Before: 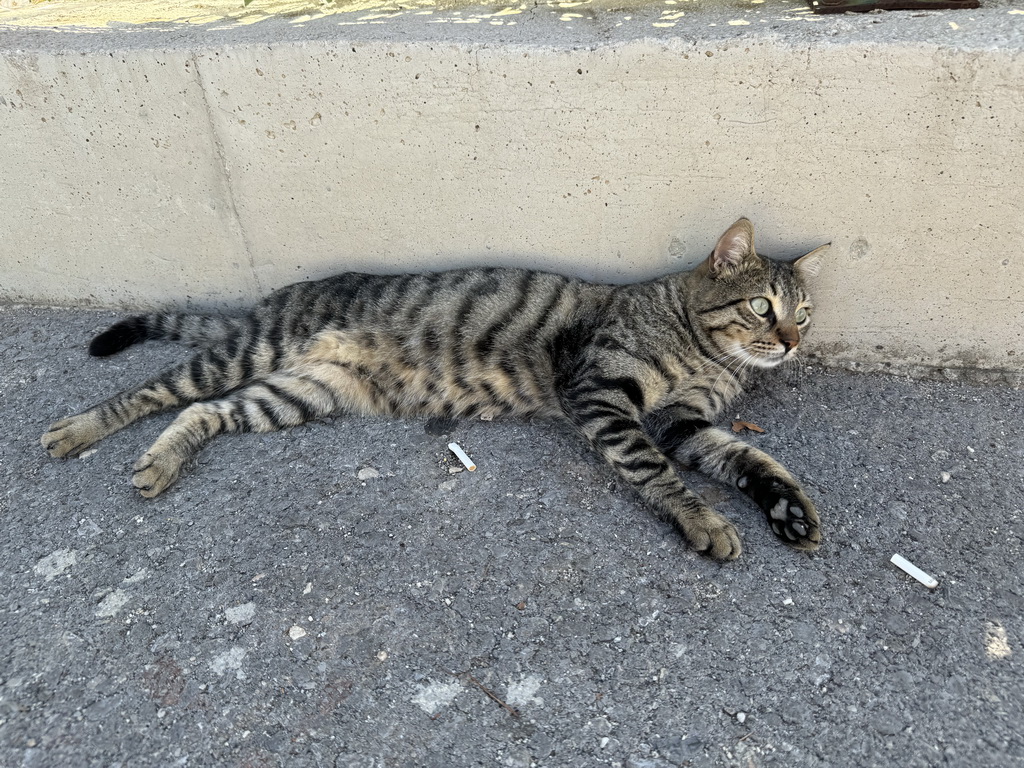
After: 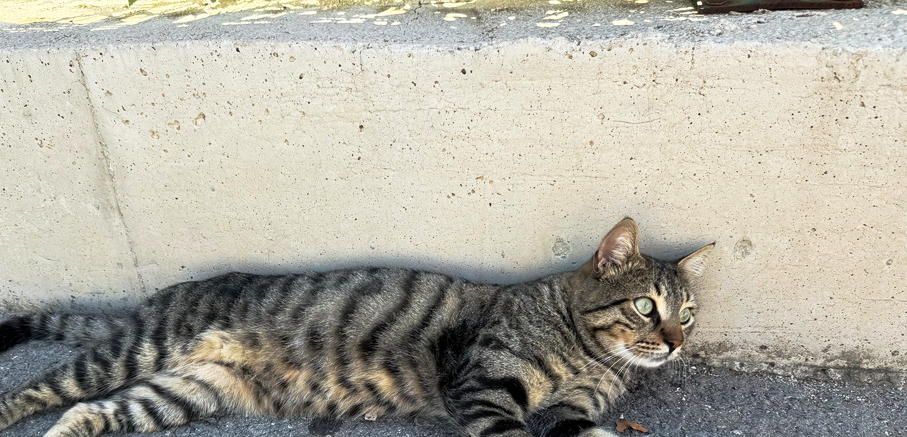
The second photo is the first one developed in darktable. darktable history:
crop and rotate: left 11.354%, bottom 43.038%
base curve: curves: ch0 [(0, 0) (0.257, 0.25) (0.482, 0.586) (0.757, 0.871) (1, 1)], preserve colors none
